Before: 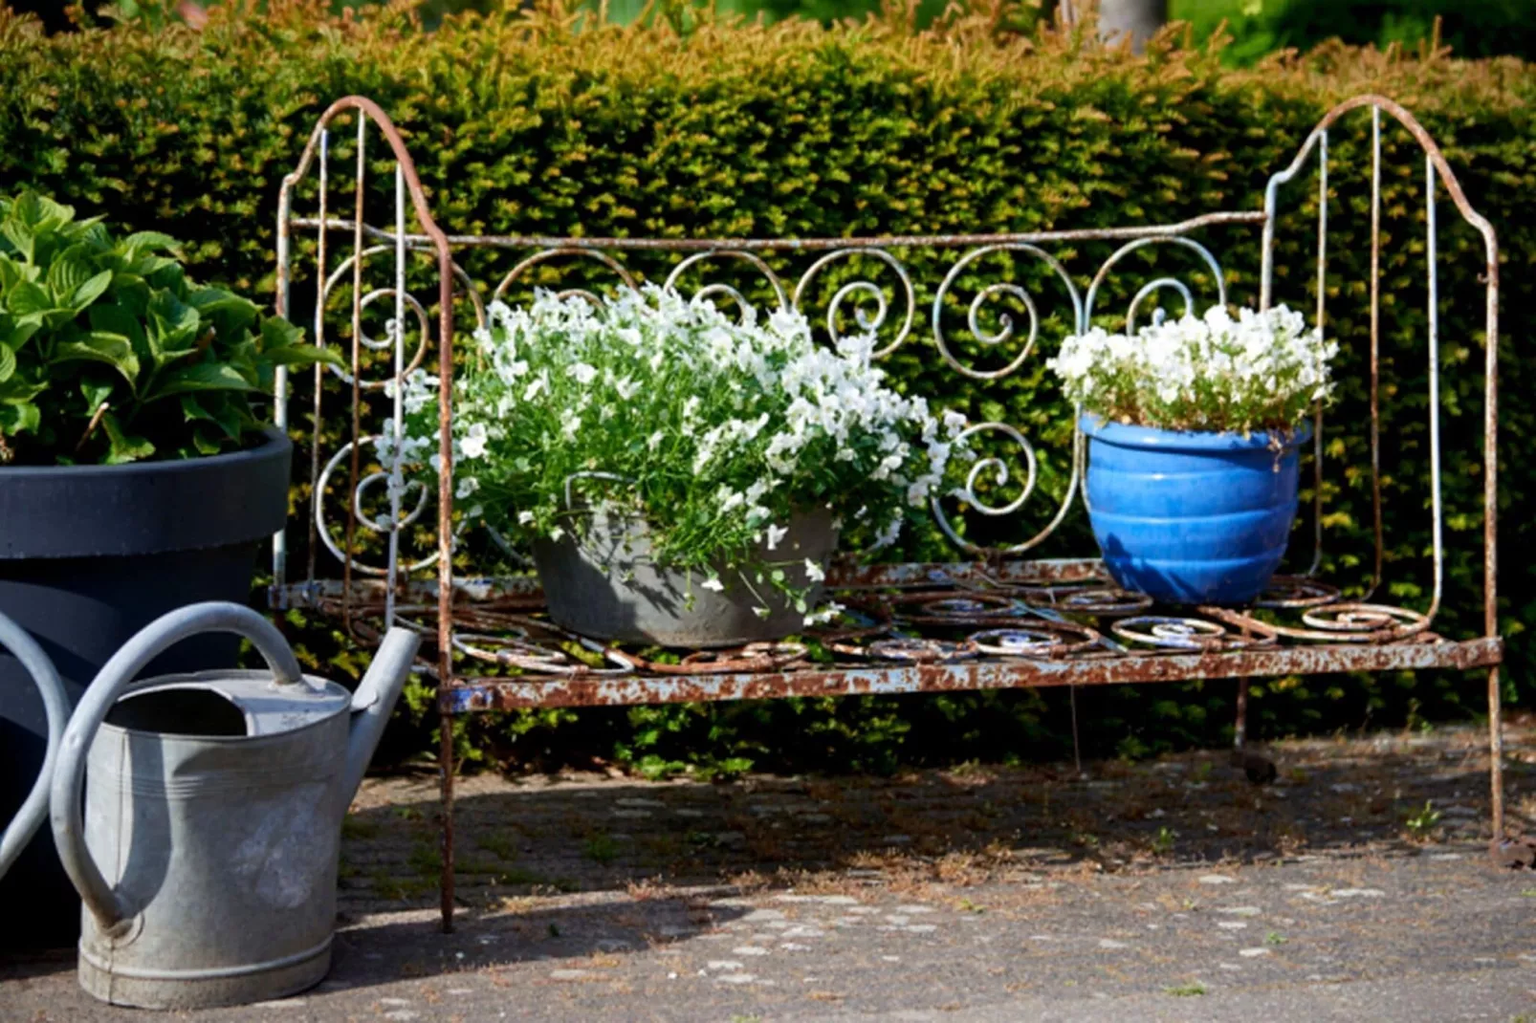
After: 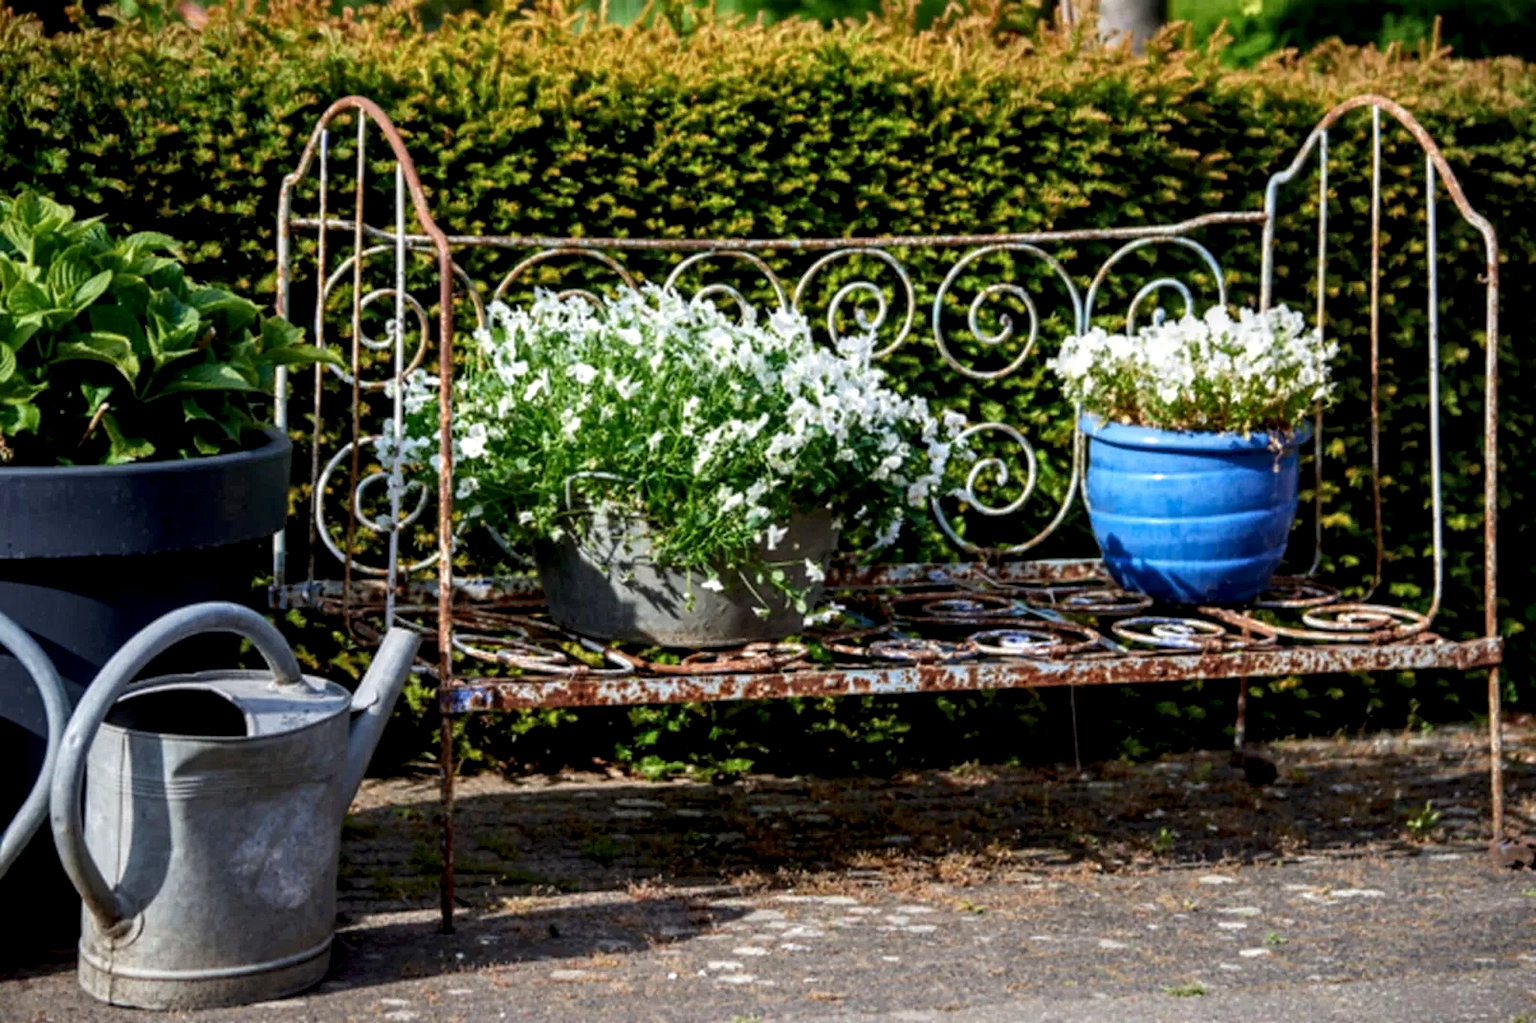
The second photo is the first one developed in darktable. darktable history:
local contrast: highlights 25%, detail 150%
